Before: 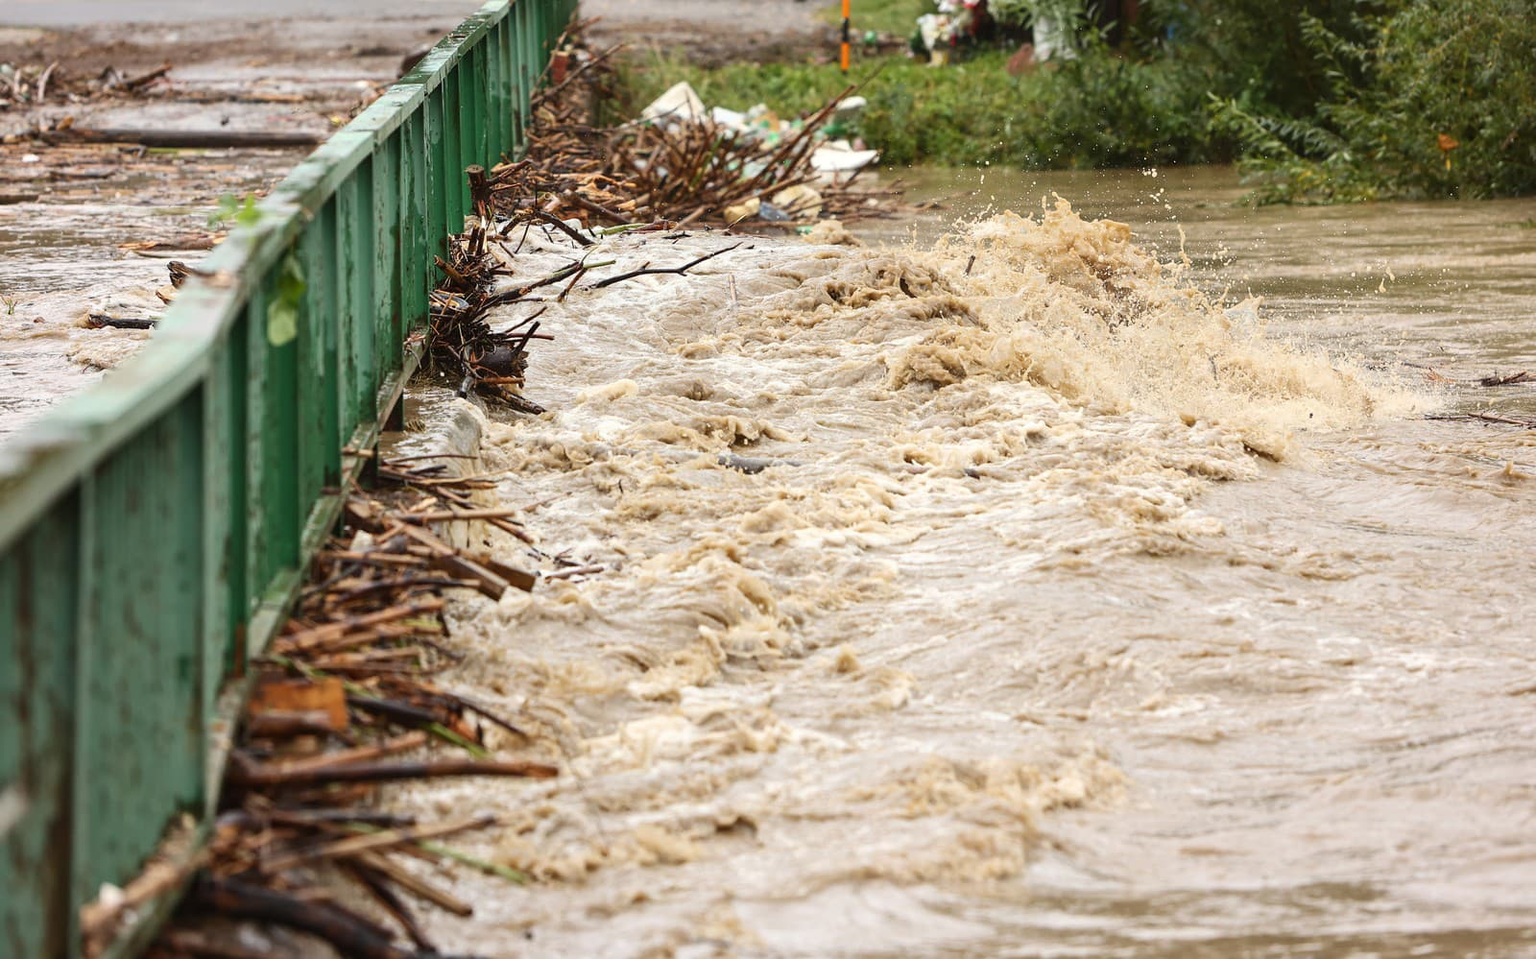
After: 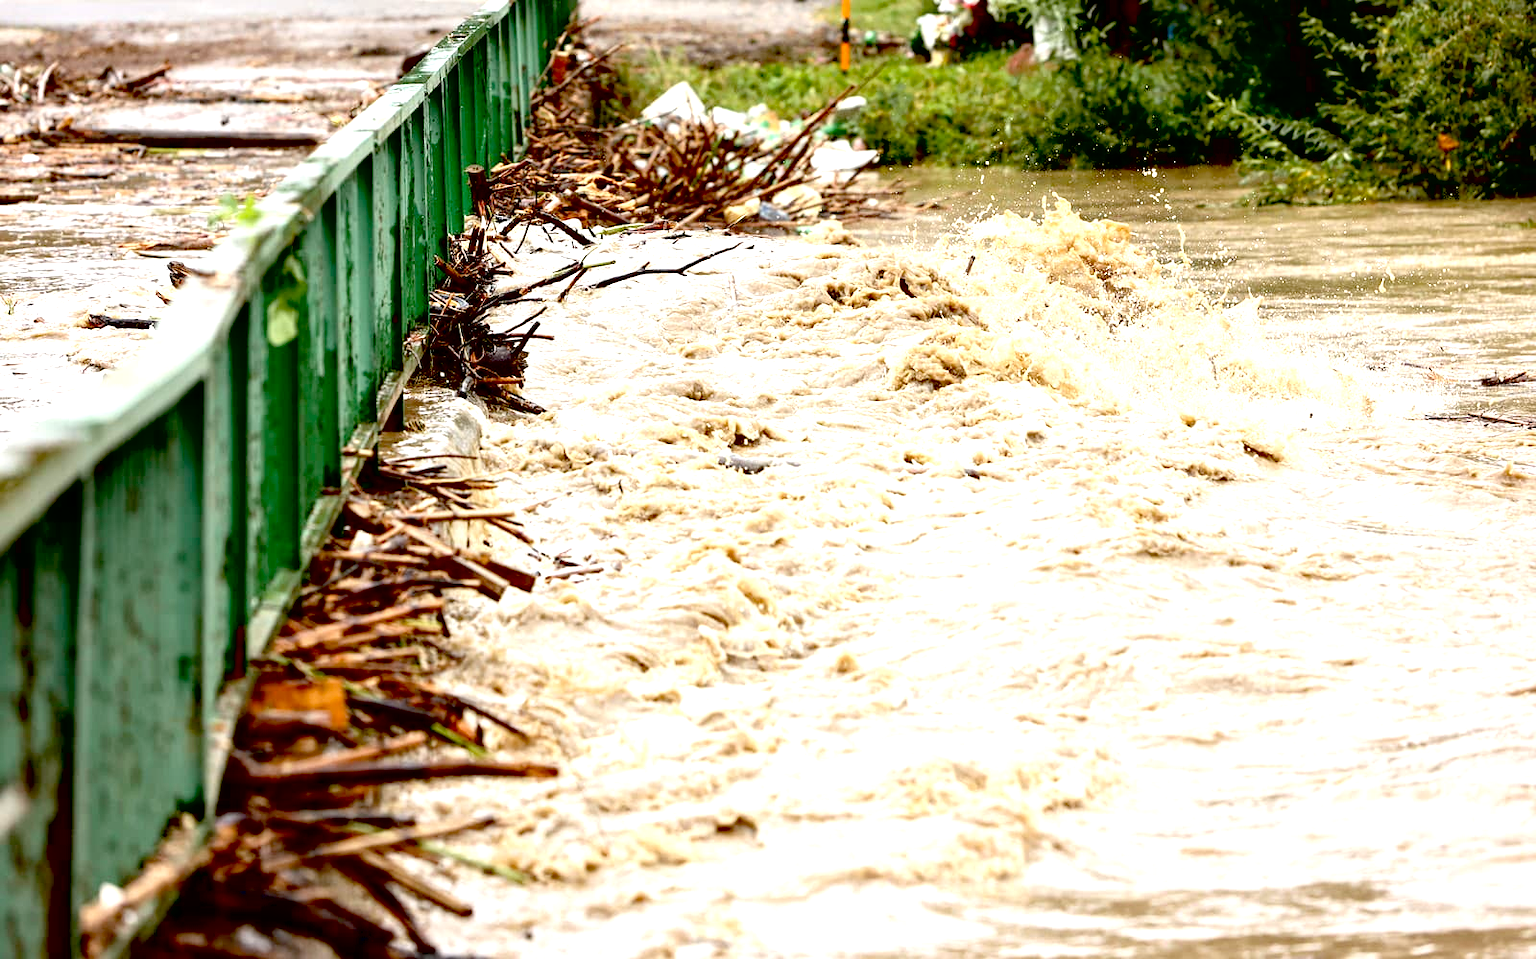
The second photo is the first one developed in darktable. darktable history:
contrast brightness saturation: saturation -0.05
tone equalizer: on, module defaults
exposure: black level correction 0.035, exposure 0.9 EV, compensate highlight preservation false
